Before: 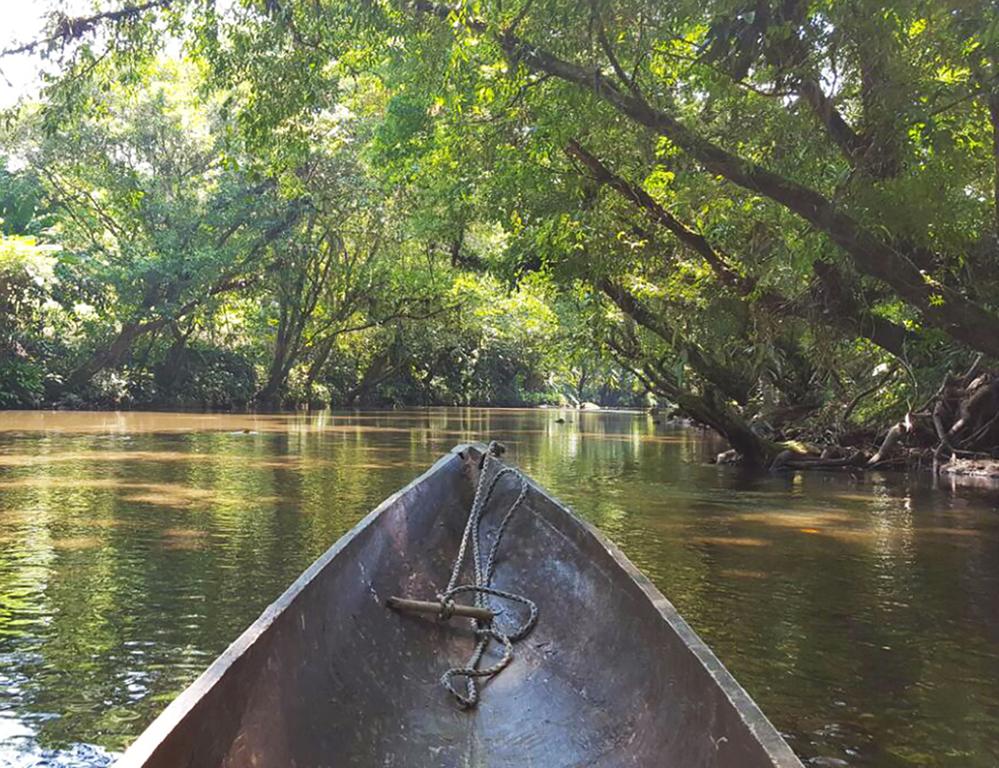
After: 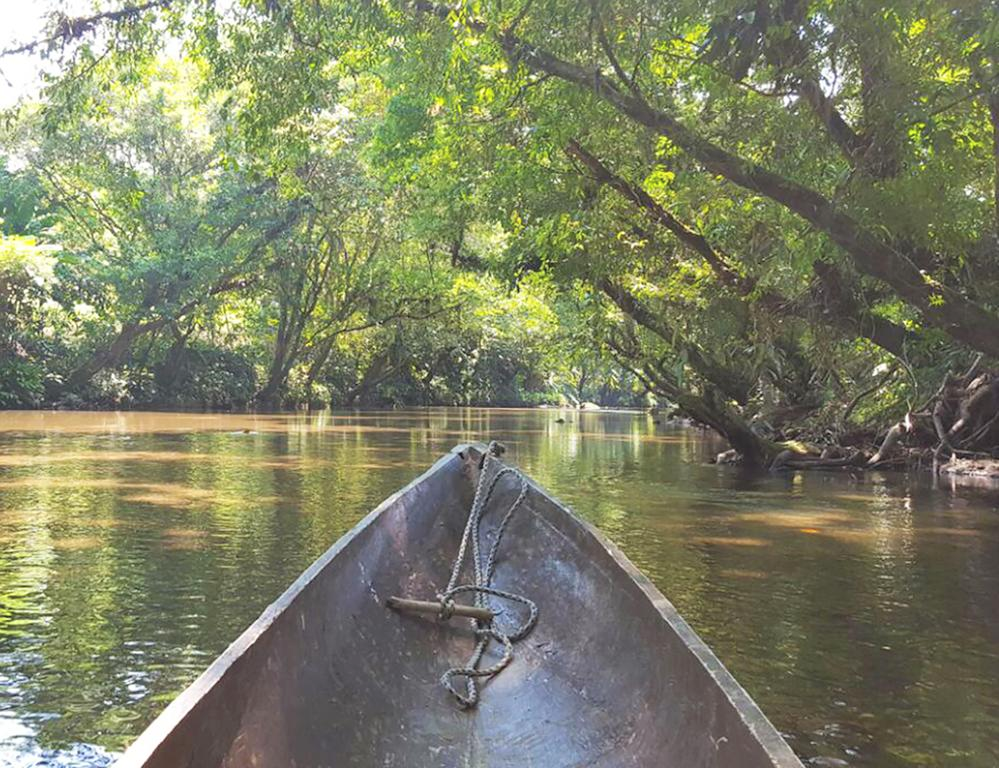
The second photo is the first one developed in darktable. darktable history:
contrast brightness saturation: brightness 0.121
